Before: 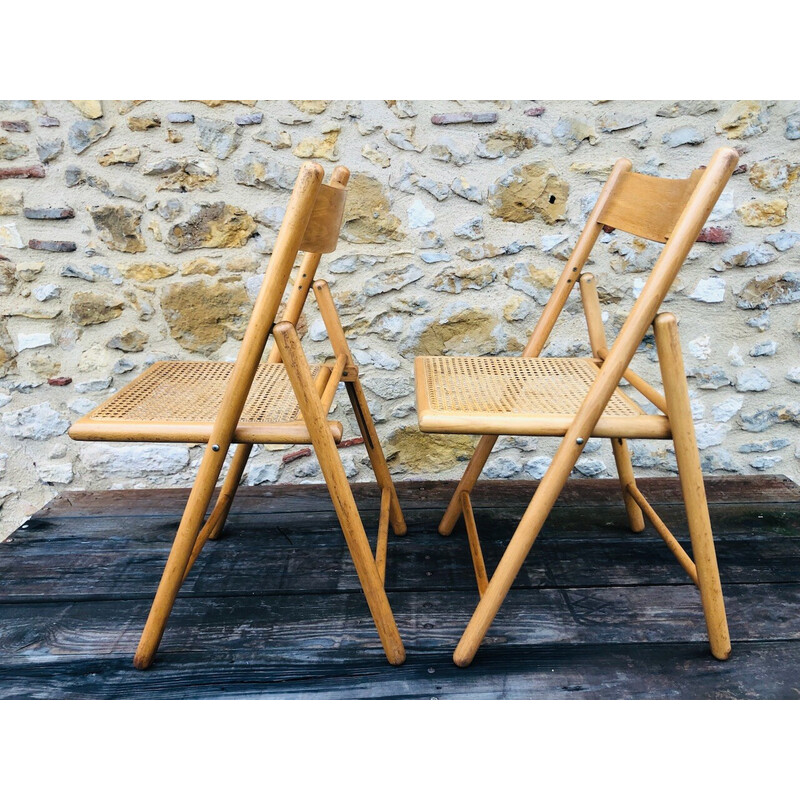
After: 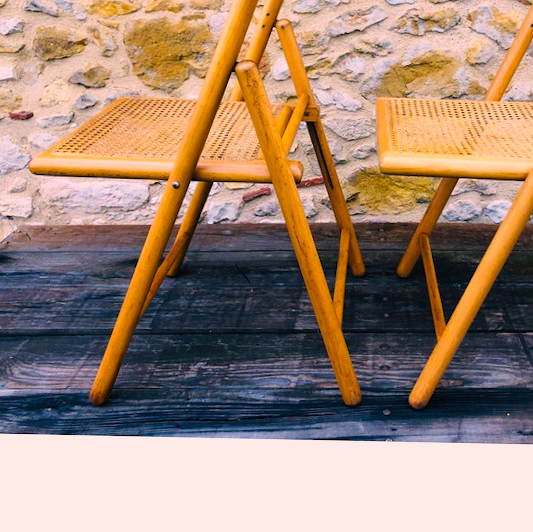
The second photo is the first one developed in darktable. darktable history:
crop and rotate: angle -1.16°, left 4.045%, top 32.064%, right 27.868%
color correction: highlights a* 14.63, highlights b* 4.68
color balance rgb: highlights gain › chroma 1.11%, highlights gain › hue 53.61°, perceptual saturation grading › global saturation 42.624%, perceptual brilliance grading › global brilliance 1.976%, perceptual brilliance grading › highlights -3.891%, global vibrance 14.576%
